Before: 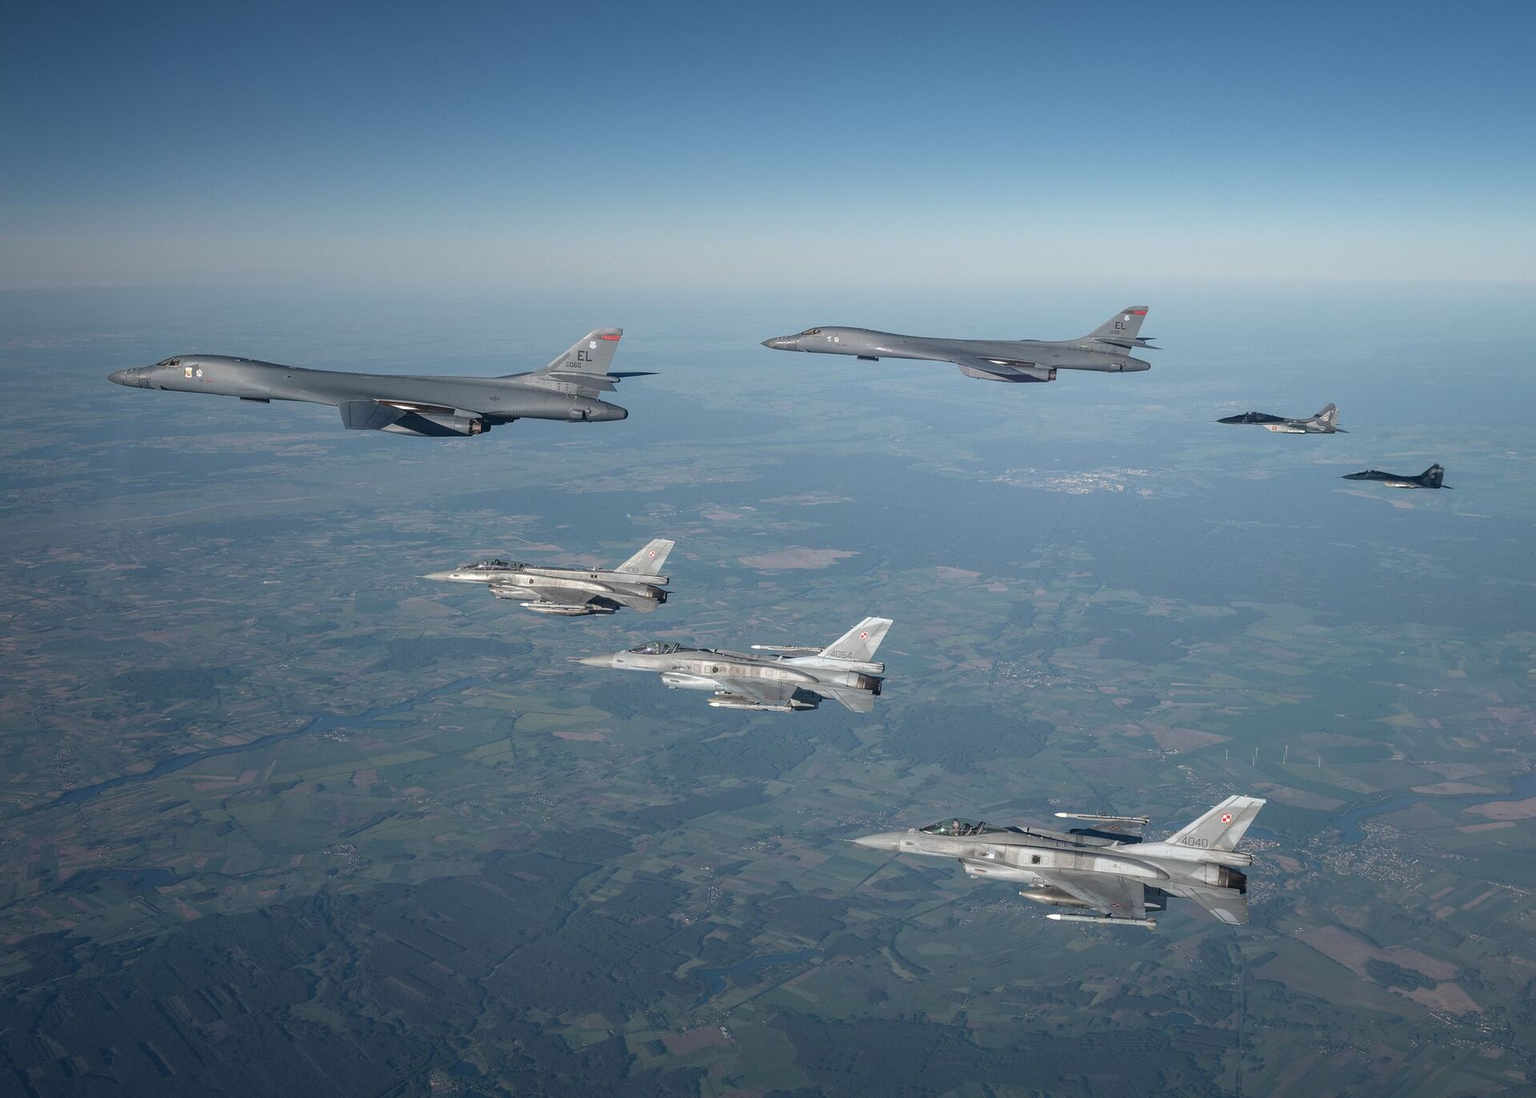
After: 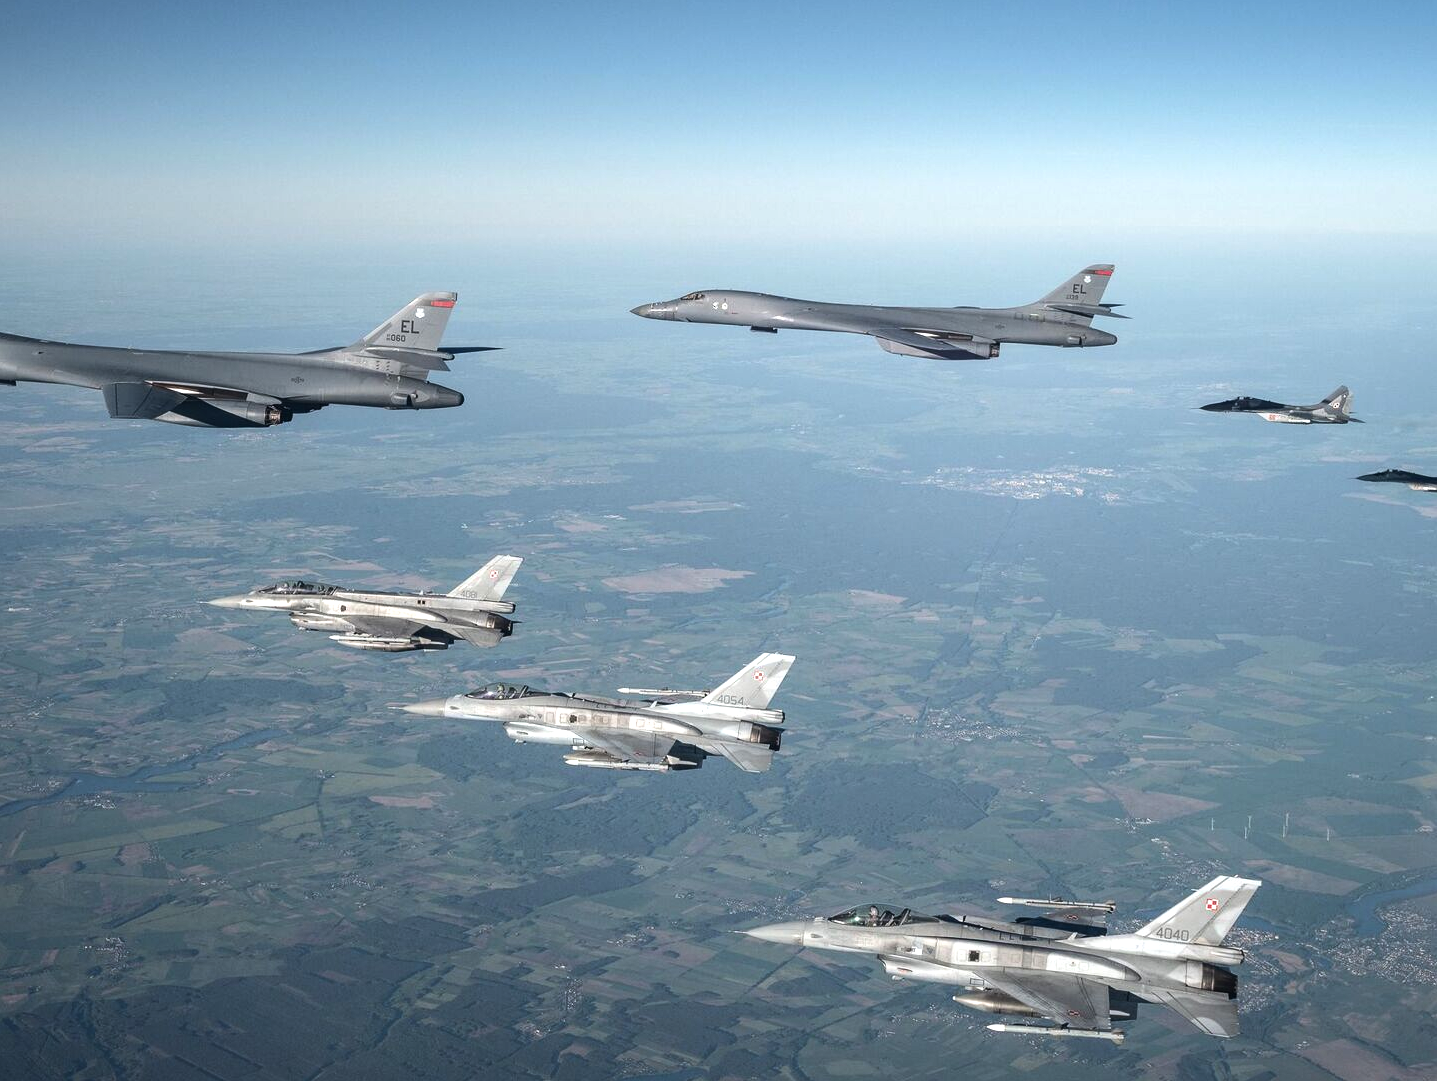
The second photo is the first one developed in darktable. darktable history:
tone equalizer: -8 EV -0.75 EV, -7 EV -0.7 EV, -6 EV -0.6 EV, -5 EV -0.4 EV, -3 EV 0.4 EV, -2 EV 0.6 EV, -1 EV 0.7 EV, +0 EV 0.75 EV, edges refinement/feathering 500, mask exposure compensation -1.57 EV, preserve details no
crop: left 16.768%, top 8.653%, right 8.362%, bottom 12.485%
white balance: emerald 1
